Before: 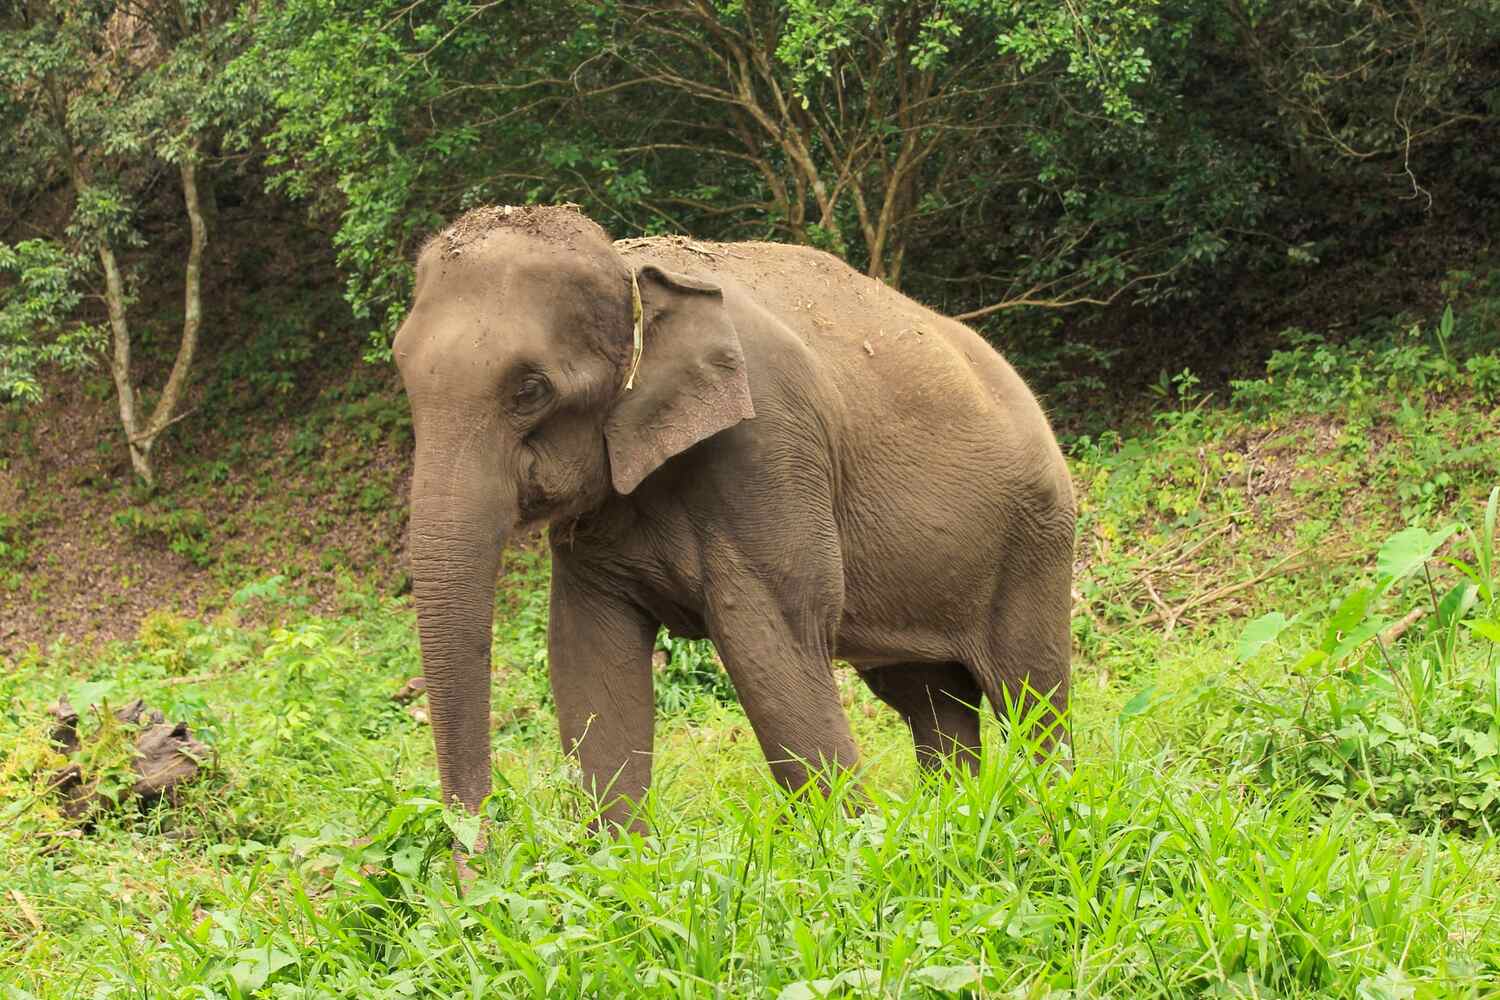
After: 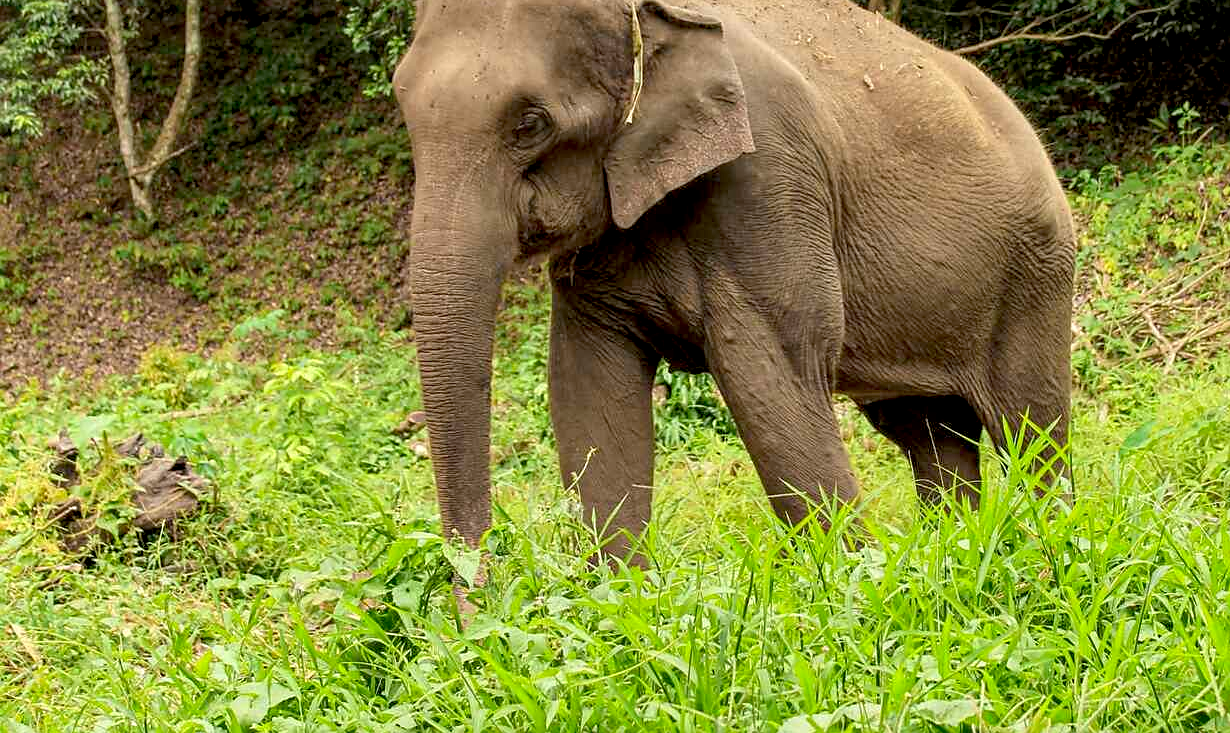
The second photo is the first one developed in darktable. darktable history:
local contrast: on, module defaults
exposure: black level correction 0.017, exposure -0.005 EV, compensate exposure bias true, compensate highlight preservation false
sharpen: radius 1.869, amount 0.395, threshold 1.664
crop: top 26.618%, right 17.946%
